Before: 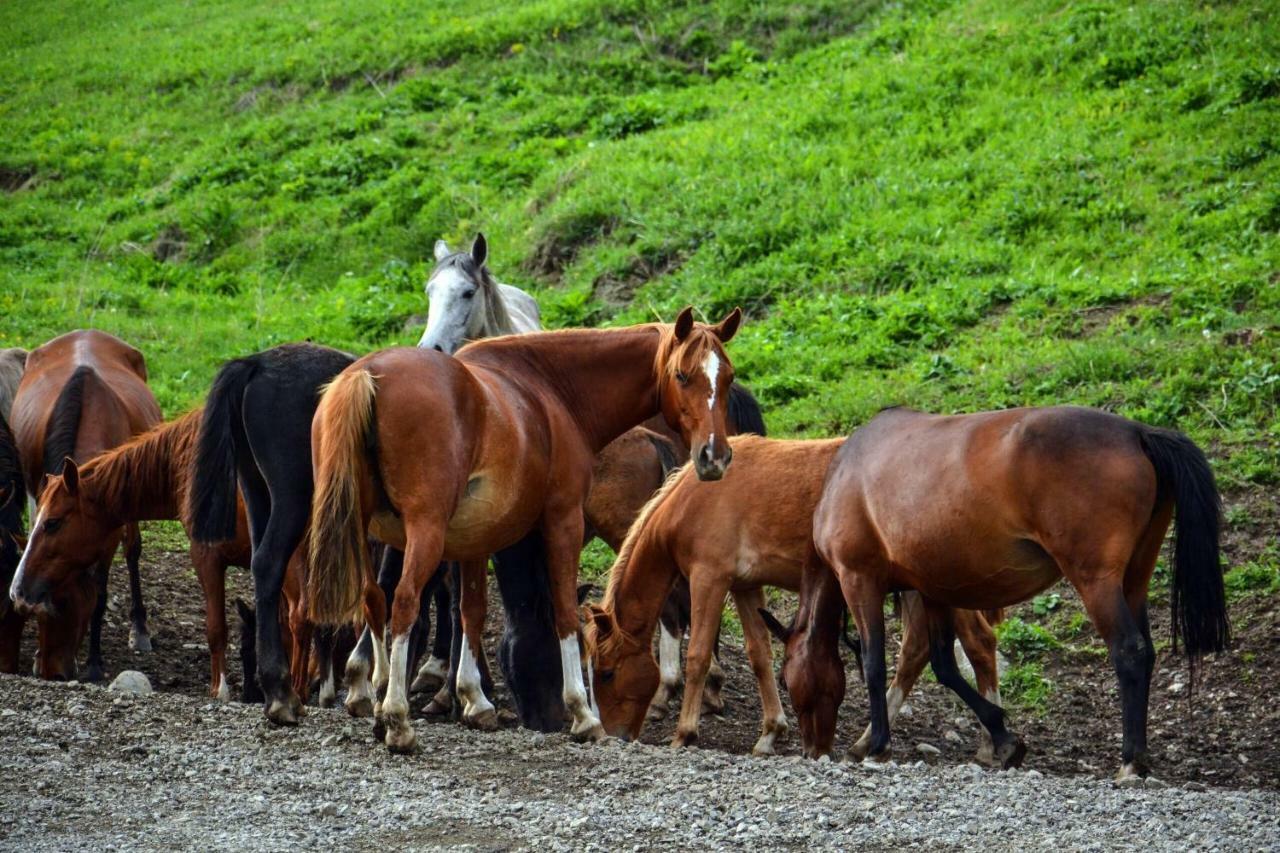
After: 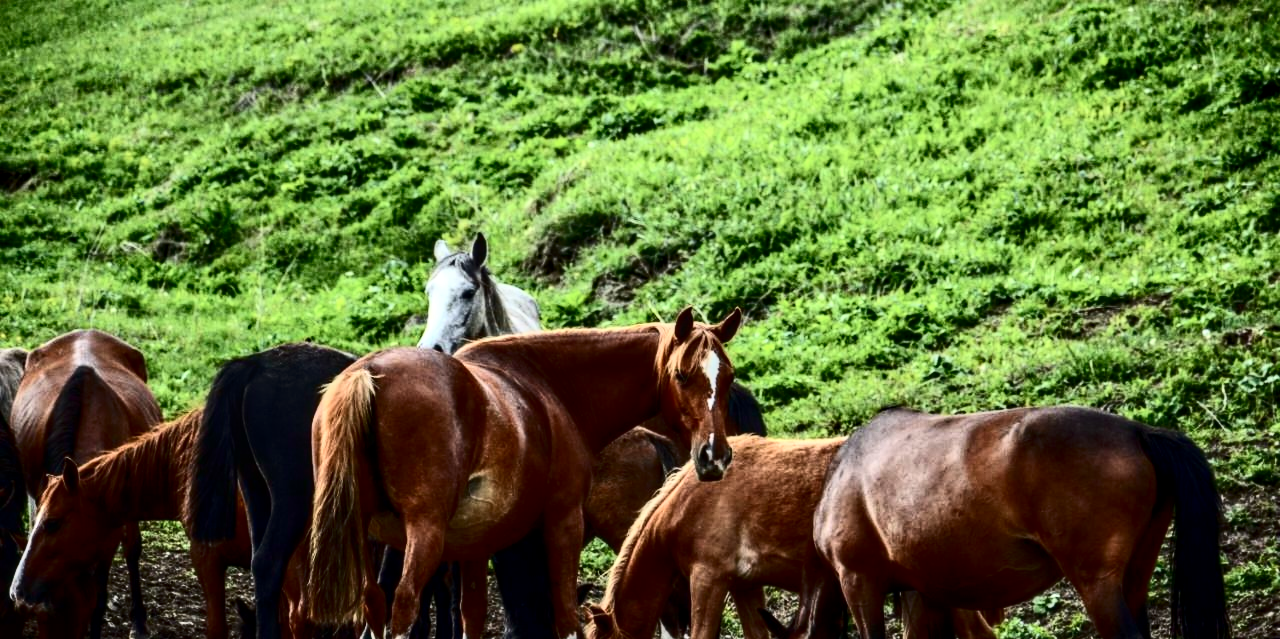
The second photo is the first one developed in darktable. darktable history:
local contrast: detail 130%
crop: bottom 24.978%
contrast brightness saturation: contrast 0.494, saturation -0.088
